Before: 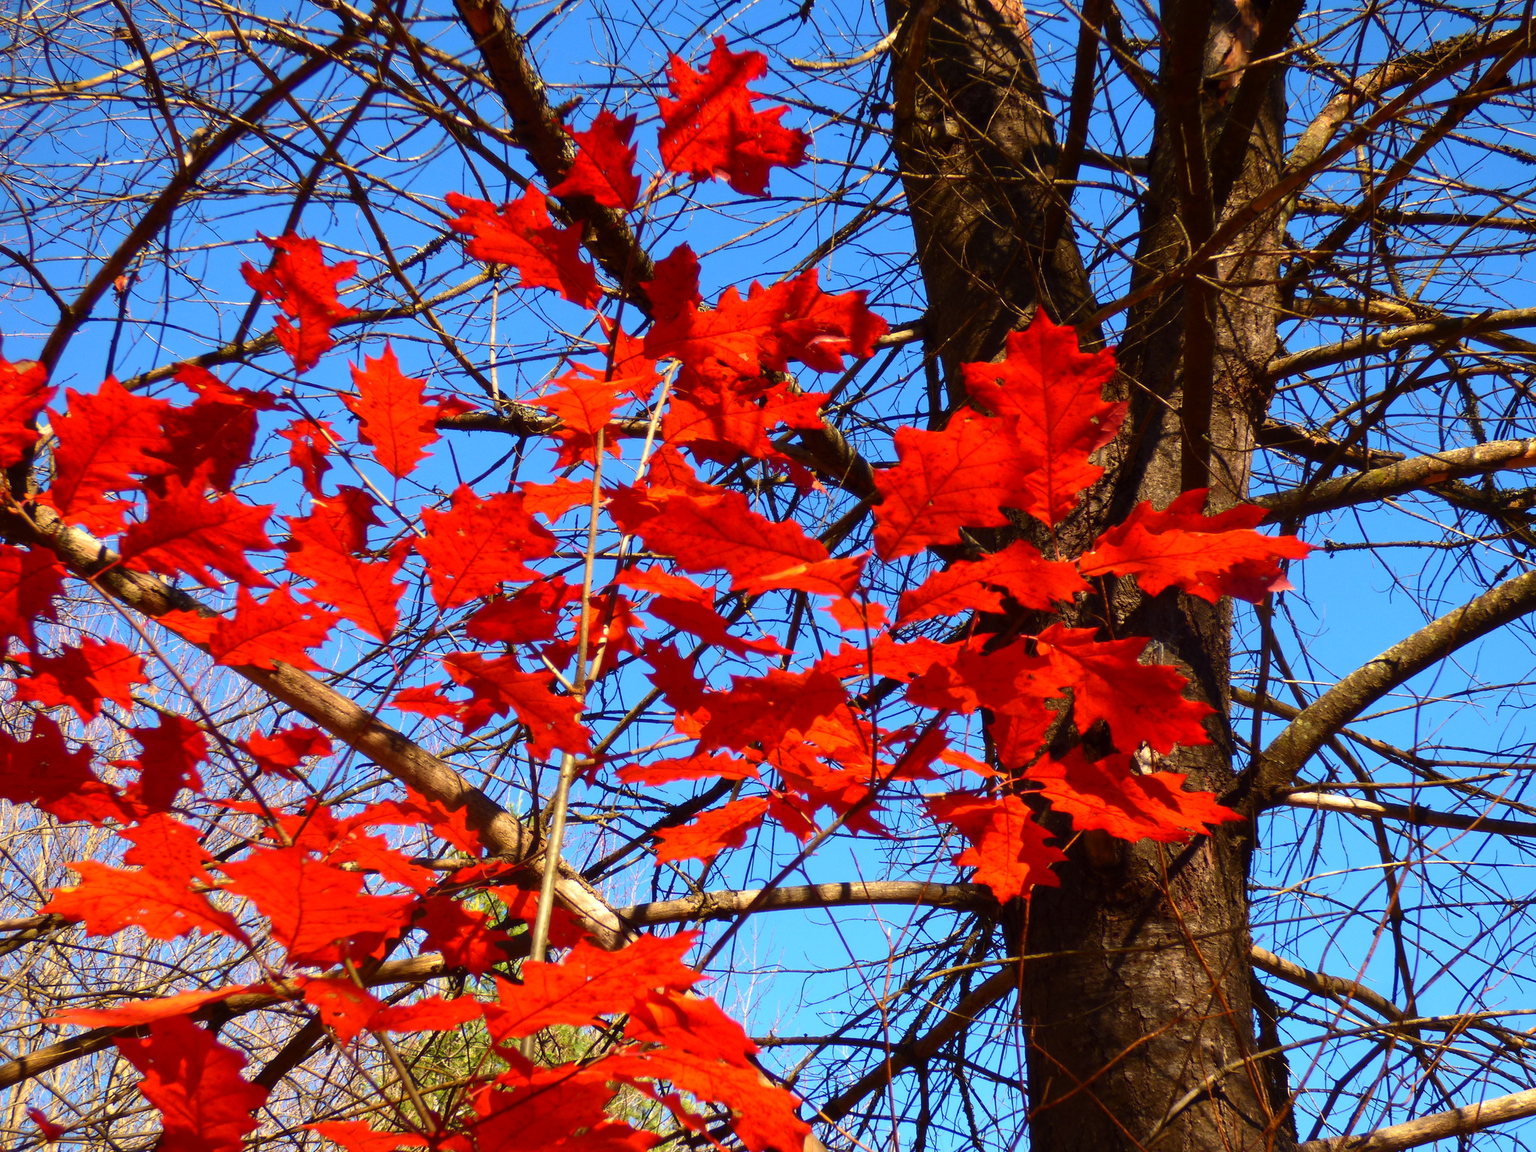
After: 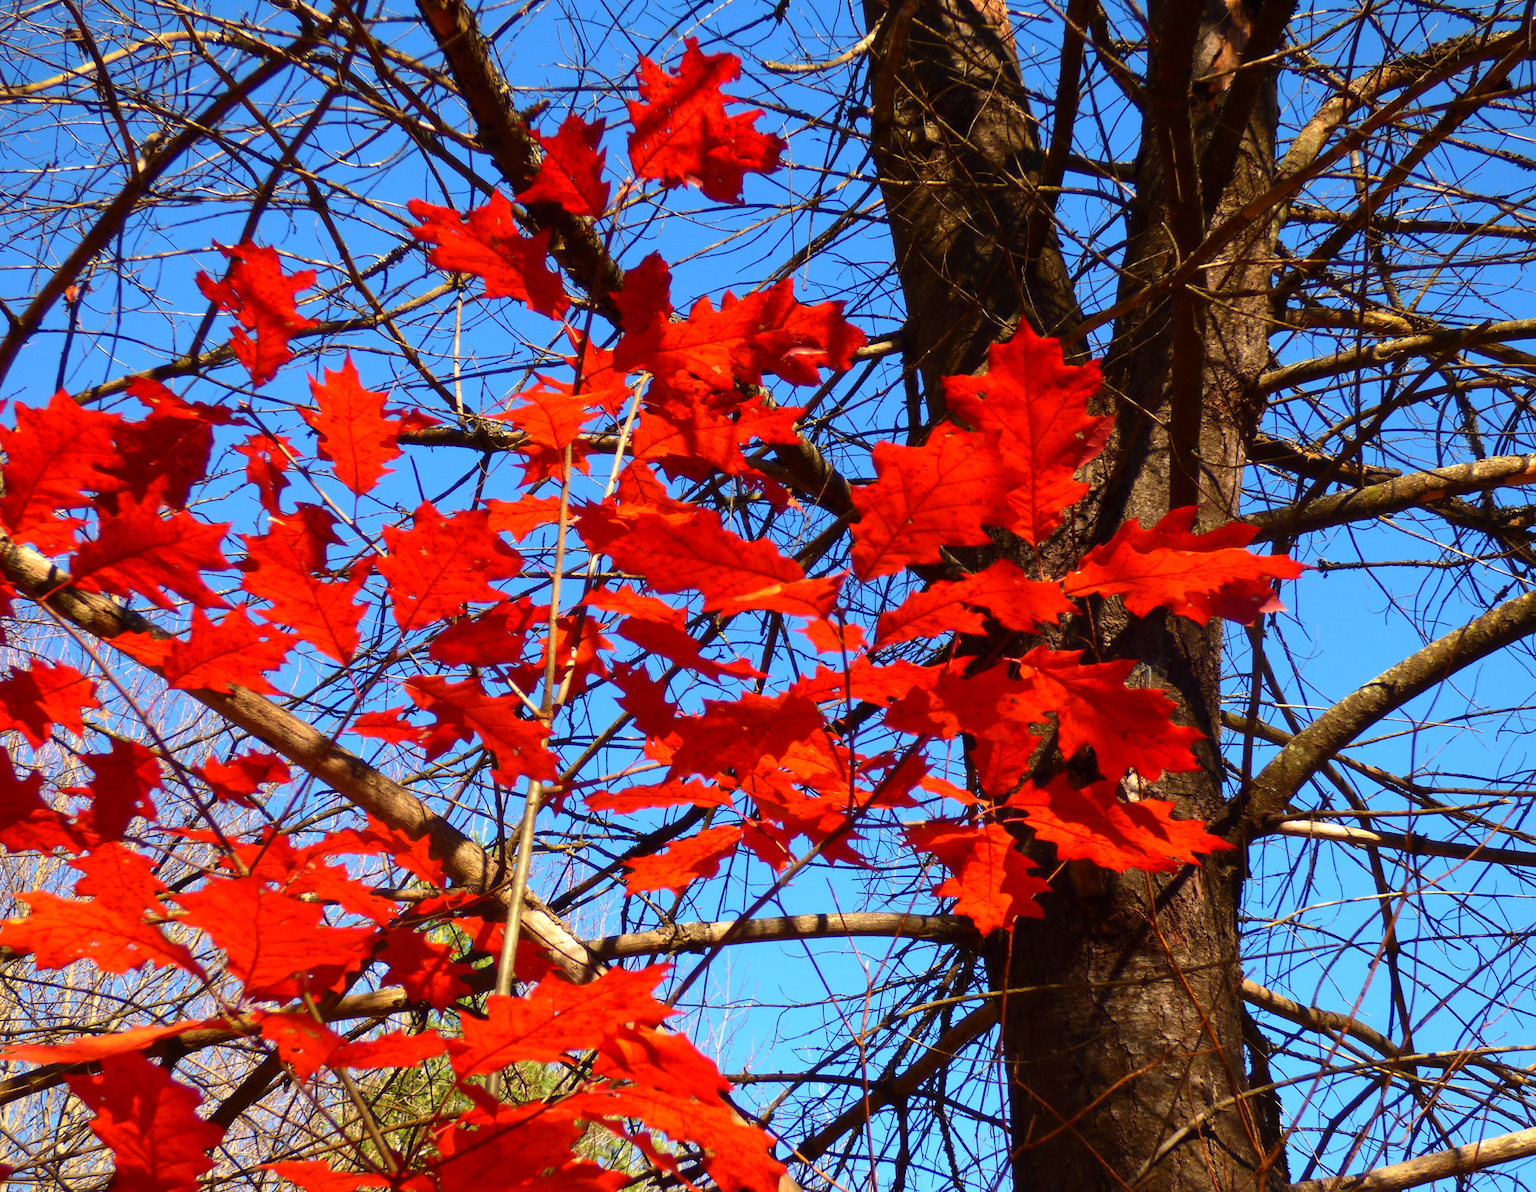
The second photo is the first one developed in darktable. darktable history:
crop and rotate: left 3.38%
